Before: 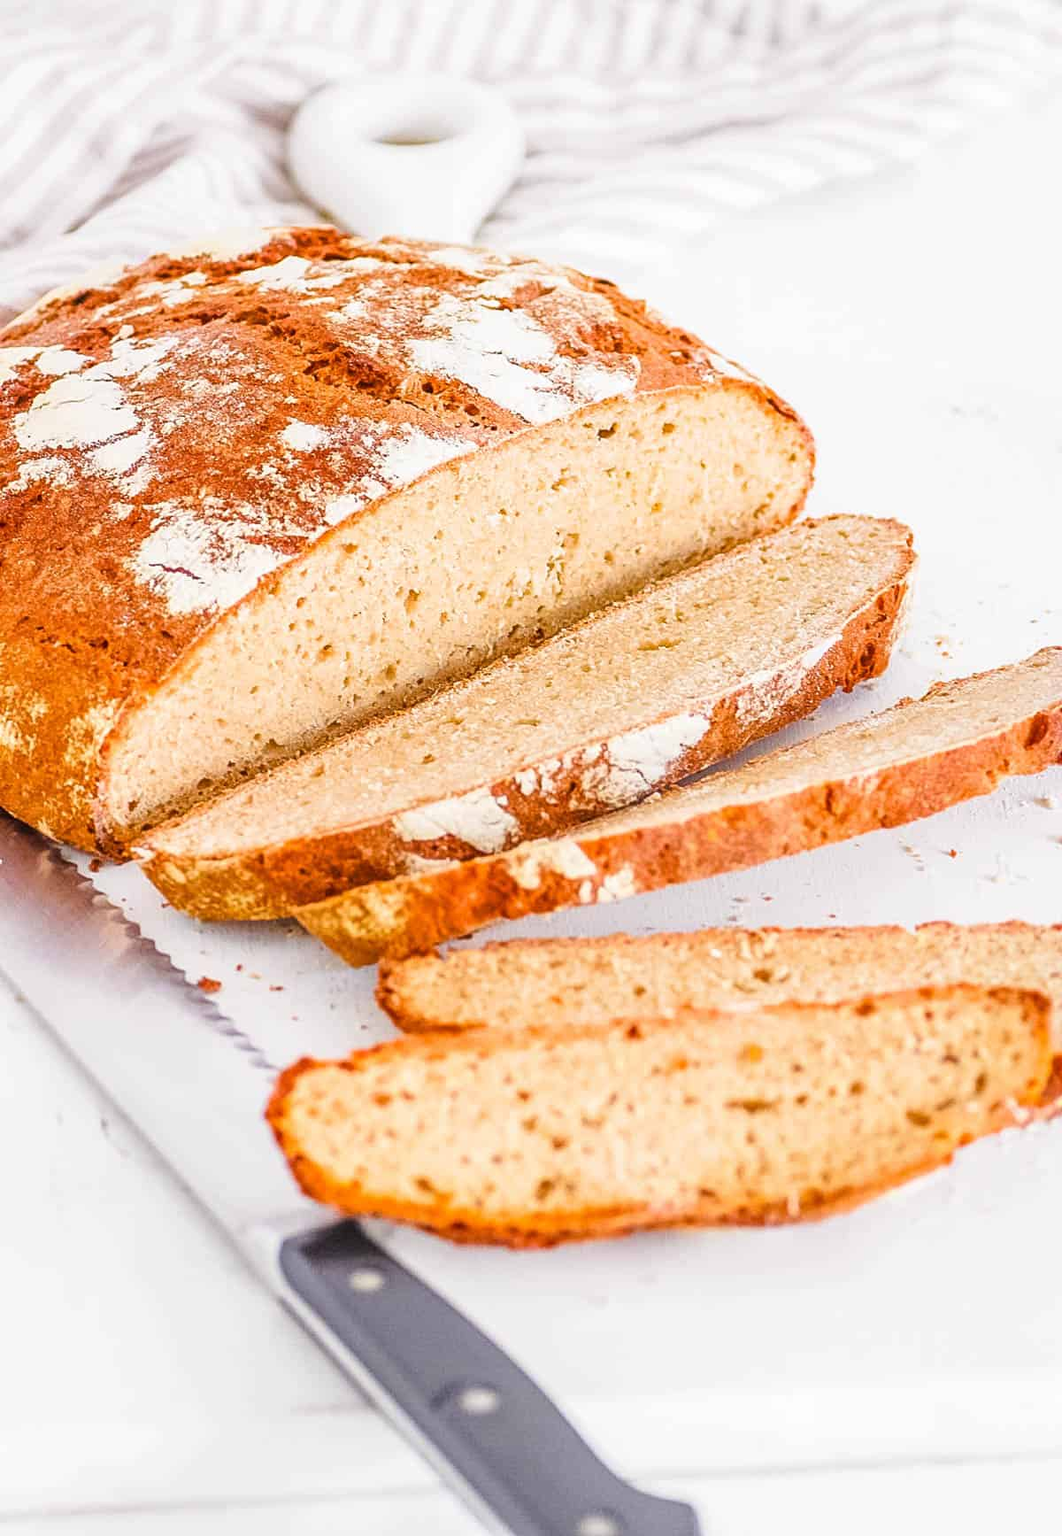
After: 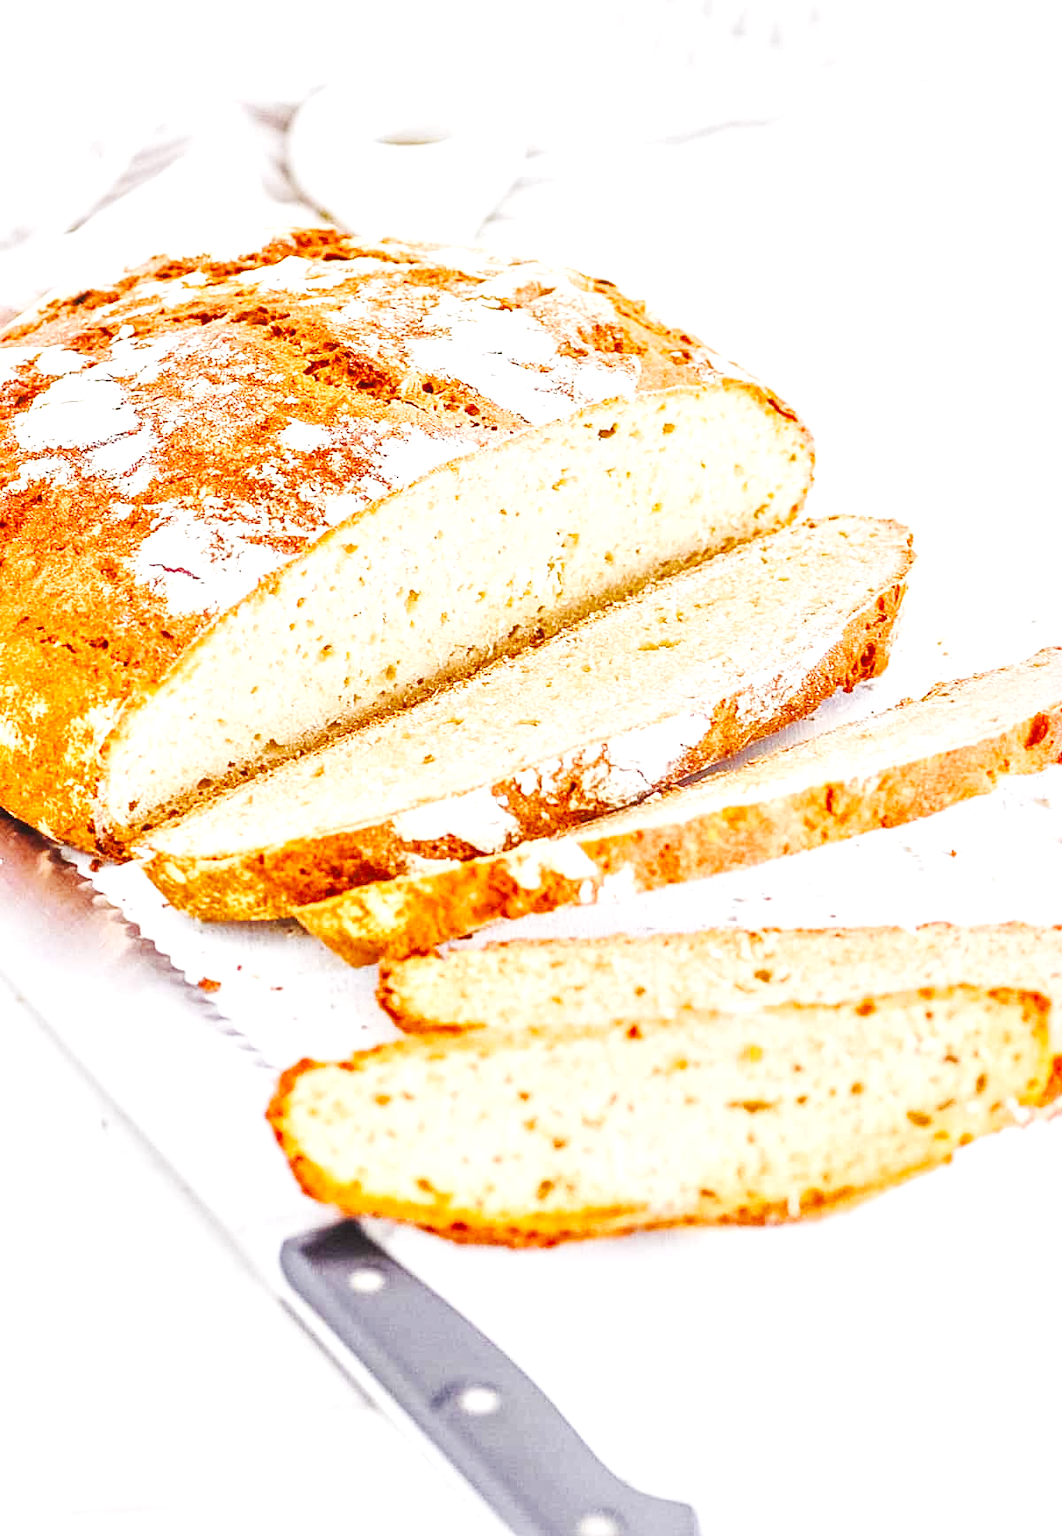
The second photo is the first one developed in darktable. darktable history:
local contrast: mode bilateral grid, contrast 25, coarseness 61, detail 150%, midtone range 0.2
exposure: black level correction -0.005, exposure 0.624 EV, compensate highlight preservation false
tone curve: curves: ch0 [(0, 0.003) (0.044, 0.032) (0.12, 0.089) (0.197, 0.168) (0.281, 0.273) (0.468, 0.548) (0.588, 0.71) (0.701, 0.815) (0.86, 0.922) (1, 0.982)]; ch1 [(0, 0) (0.247, 0.215) (0.433, 0.382) (0.466, 0.426) (0.493, 0.481) (0.501, 0.5) (0.517, 0.524) (0.557, 0.582) (0.598, 0.651) (0.671, 0.735) (0.796, 0.85) (1, 1)]; ch2 [(0, 0) (0.249, 0.216) (0.357, 0.317) (0.448, 0.432) (0.478, 0.492) (0.498, 0.499) (0.517, 0.53) (0.537, 0.57) (0.569, 0.623) (0.61, 0.663) (0.706, 0.75) (0.808, 0.809) (0.991, 0.968)], preserve colors none
